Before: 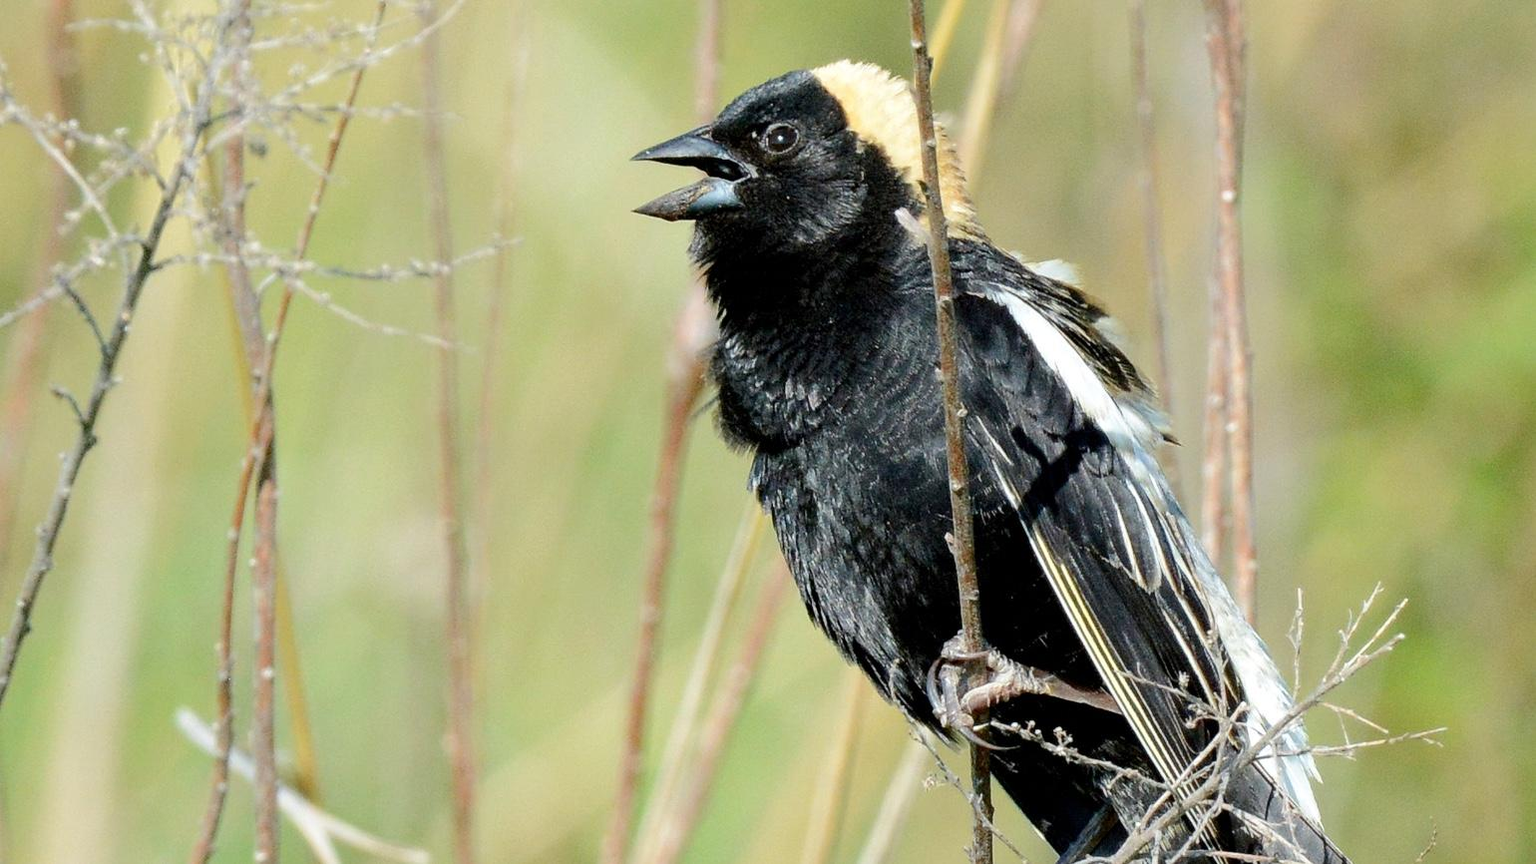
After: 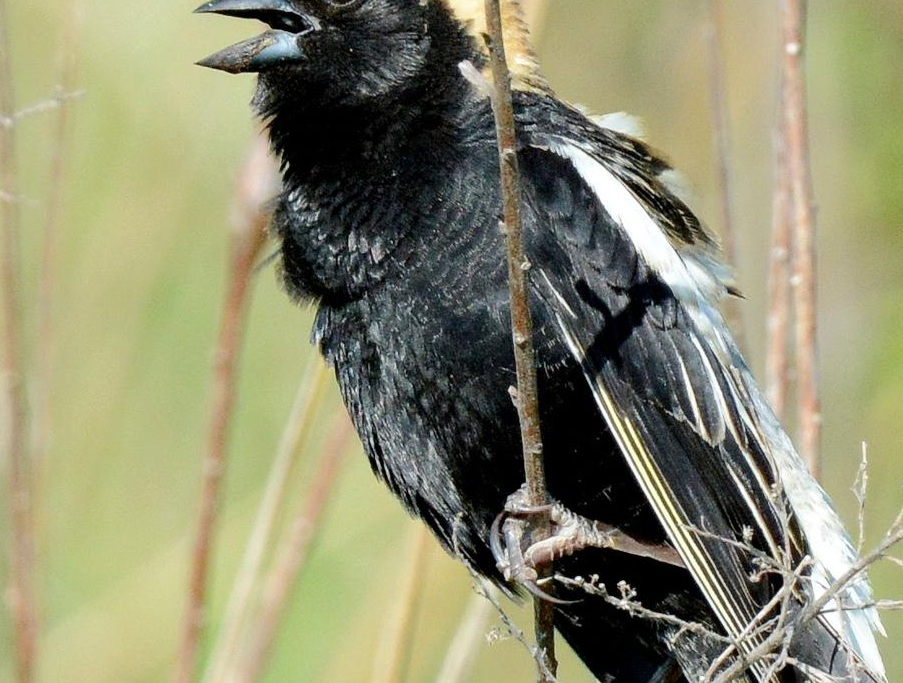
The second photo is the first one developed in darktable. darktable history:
crop and rotate: left 28.634%, top 17.148%, right 12.685%, bottom 3.948%
